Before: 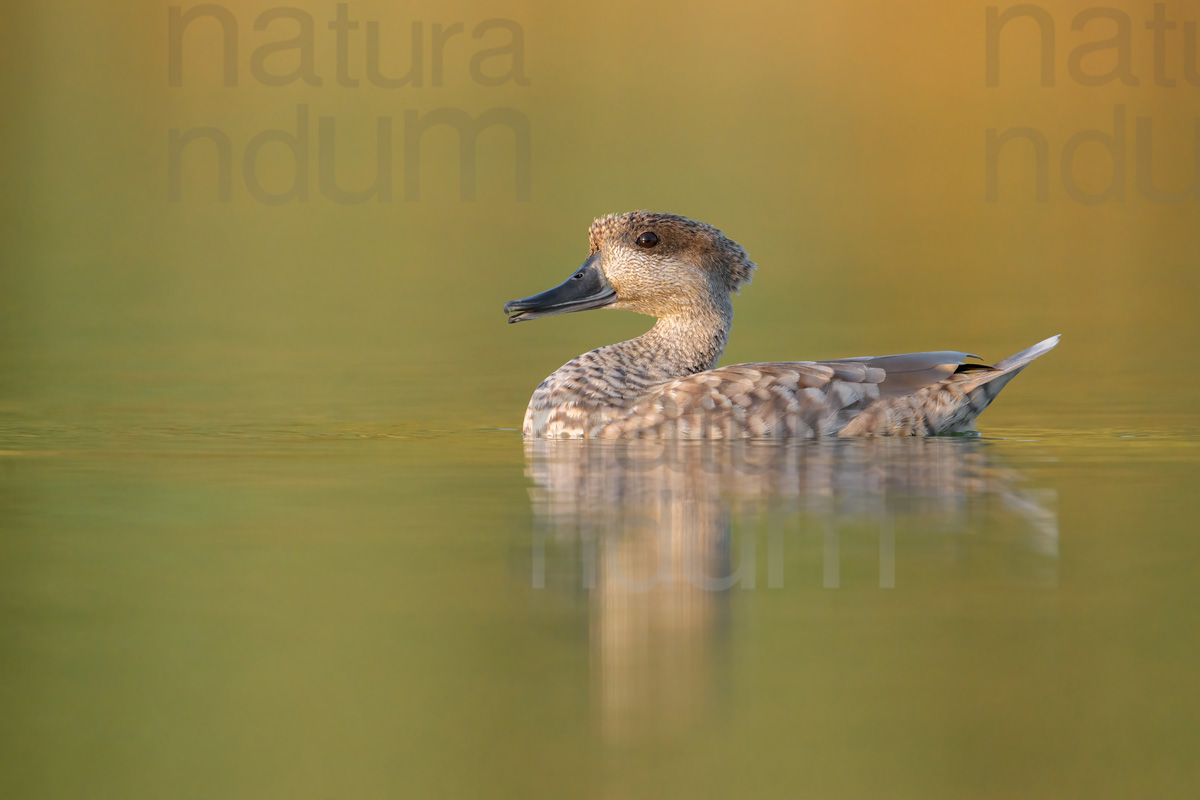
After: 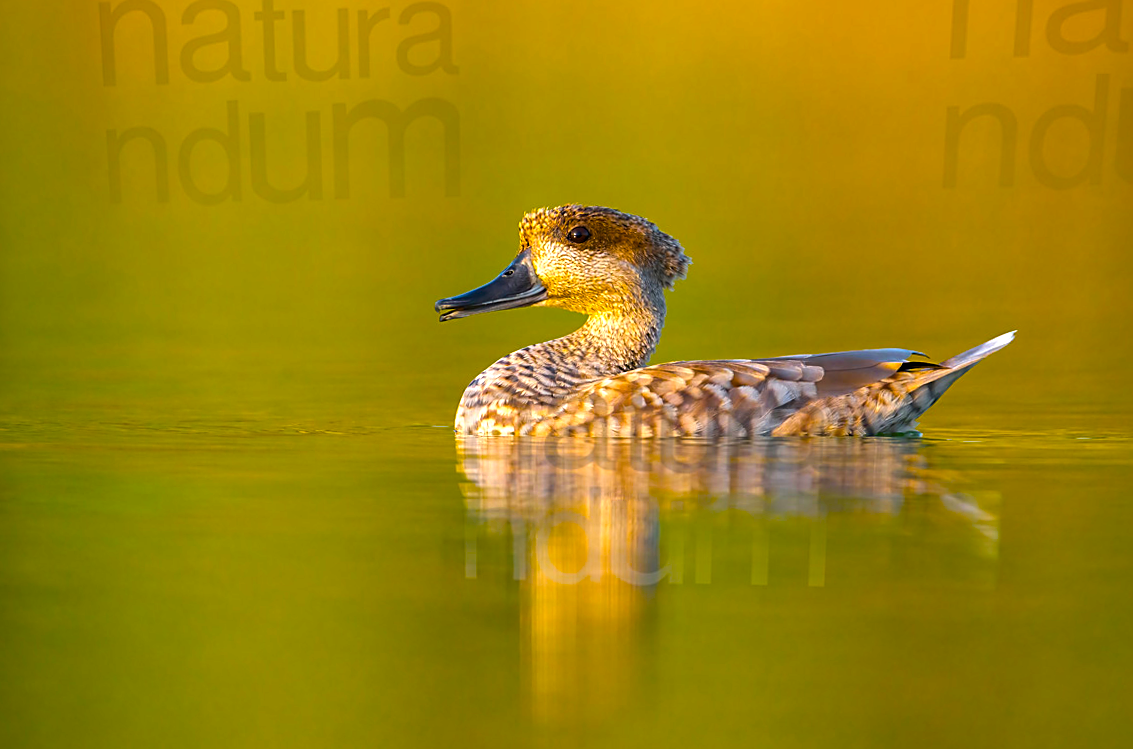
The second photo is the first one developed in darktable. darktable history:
sharpen: on, module defaults
rotate and perspective: rotation 0.062°, lens shift (vertical) 0.115, lens shift (horizontal) -0.133, crop left 0.047, crop right 0.94, crop top 0.061, crop bottom 0.94
color balance rgb: linear chroma grading › shadows -40%, linear chroma grading › highlights 40%, linear chroma grading › global chroma 45%, linear chroma grading › mid-tones -30%, perceptual saturation grading › global saturation 55%, perceptual saturation grading › highlights -50%, perceptual saturation grading › mid-tones 40%, perceptual saturation grading › shadows 30%, perceptual brilliance grading › global brilliance 20%, perceptual brilliance grading › shadows -40%, global vibrance 35%
tone equalizer: on, module defaults
